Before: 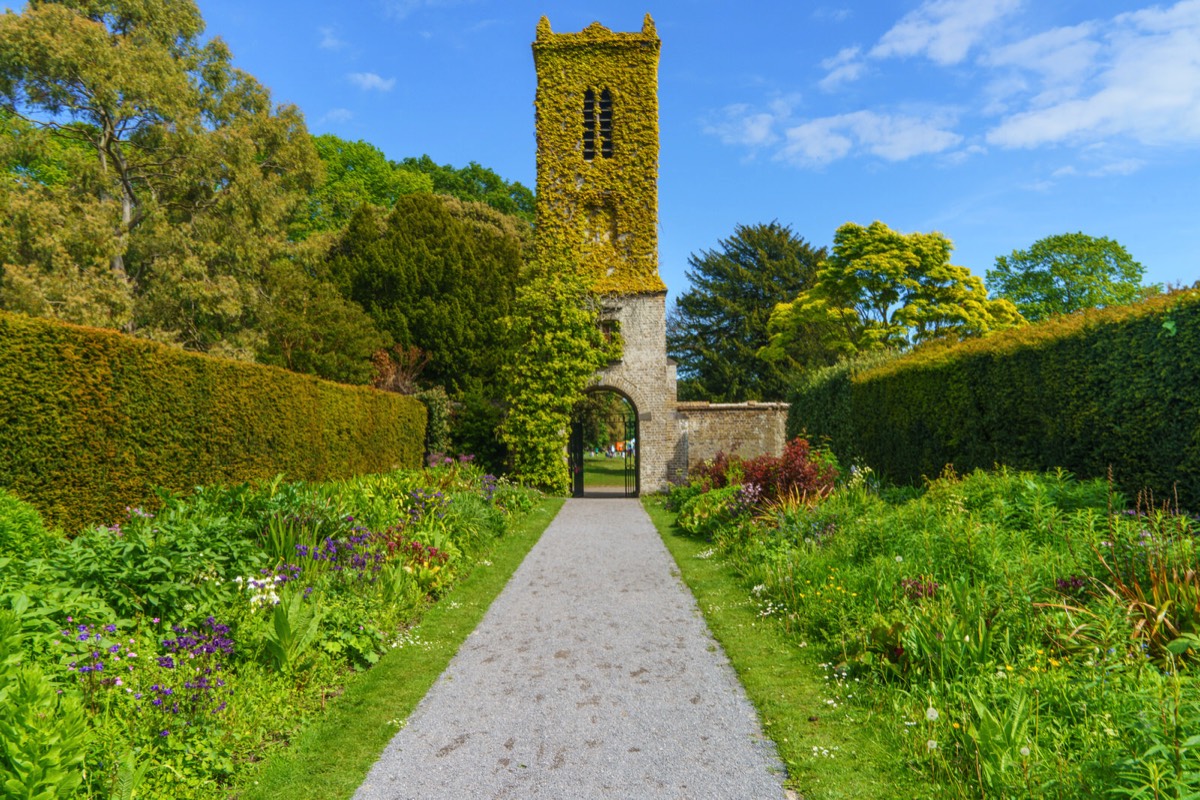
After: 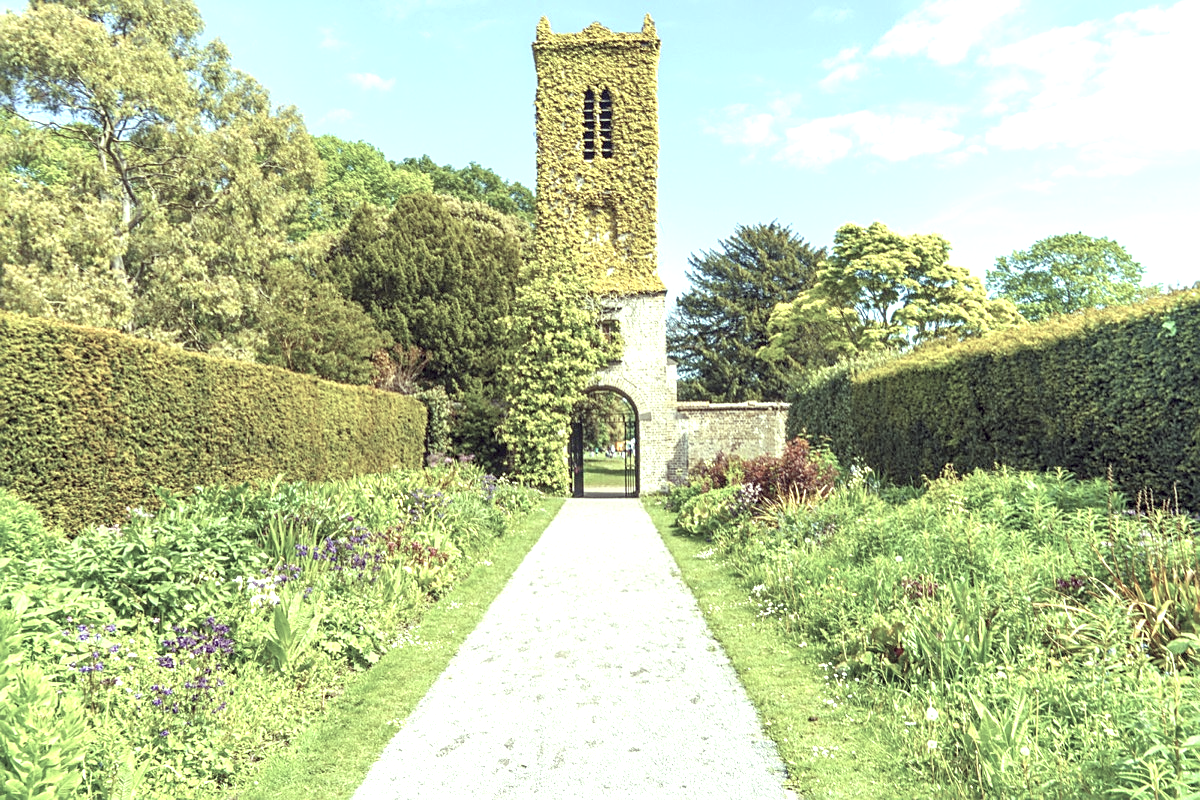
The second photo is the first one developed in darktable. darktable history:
color correction: highlights a* -20.52, highlights b* 20.99, shadows a* 19.74, shadows b* -20.7, saturation 0.455
exposure: exposure 1.269 EV, compensate highlight preservation false
sharpen: on, module defaults
